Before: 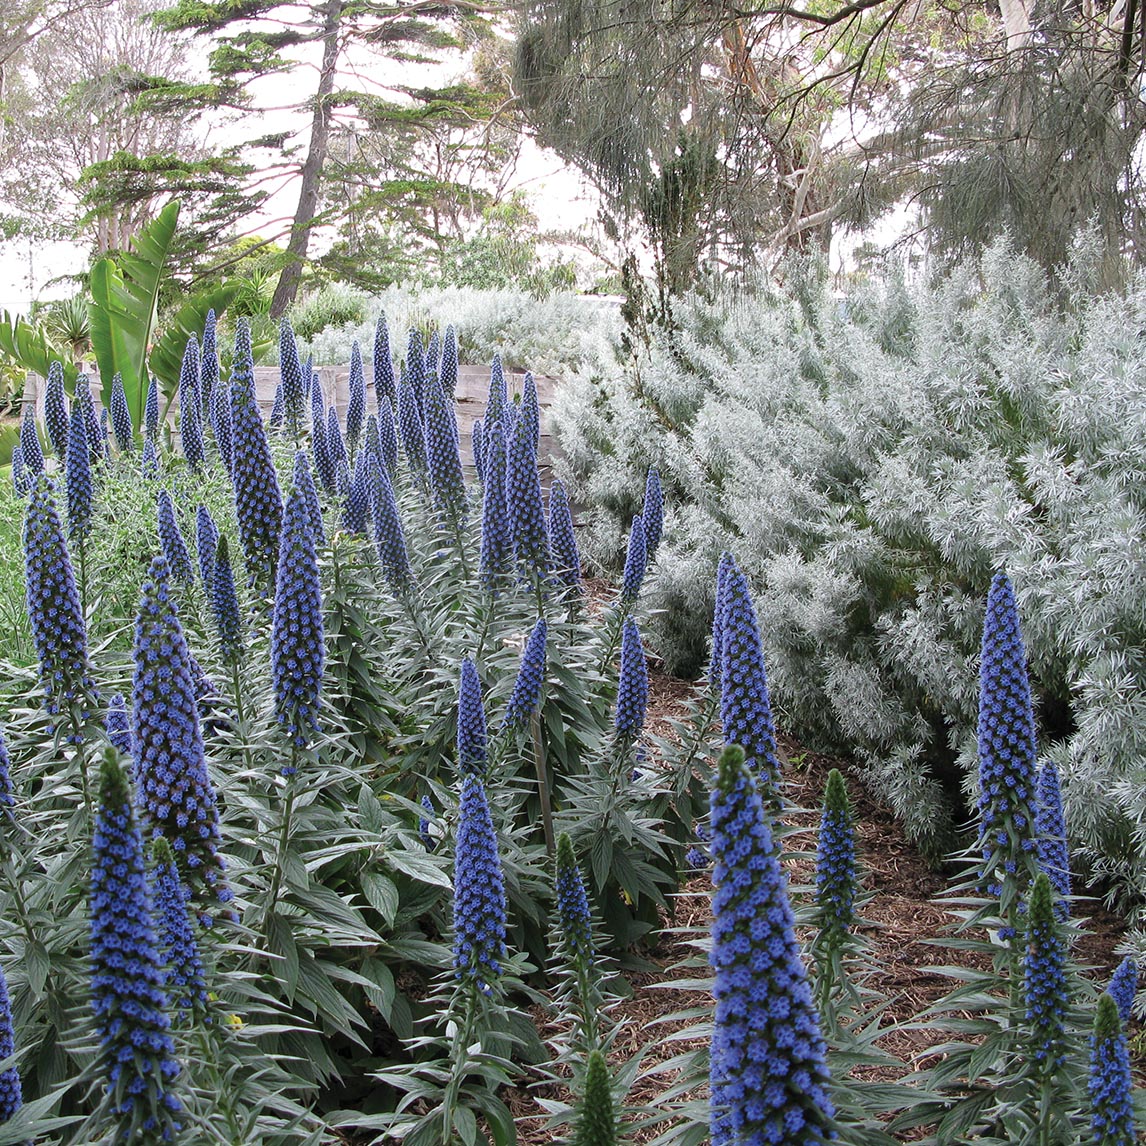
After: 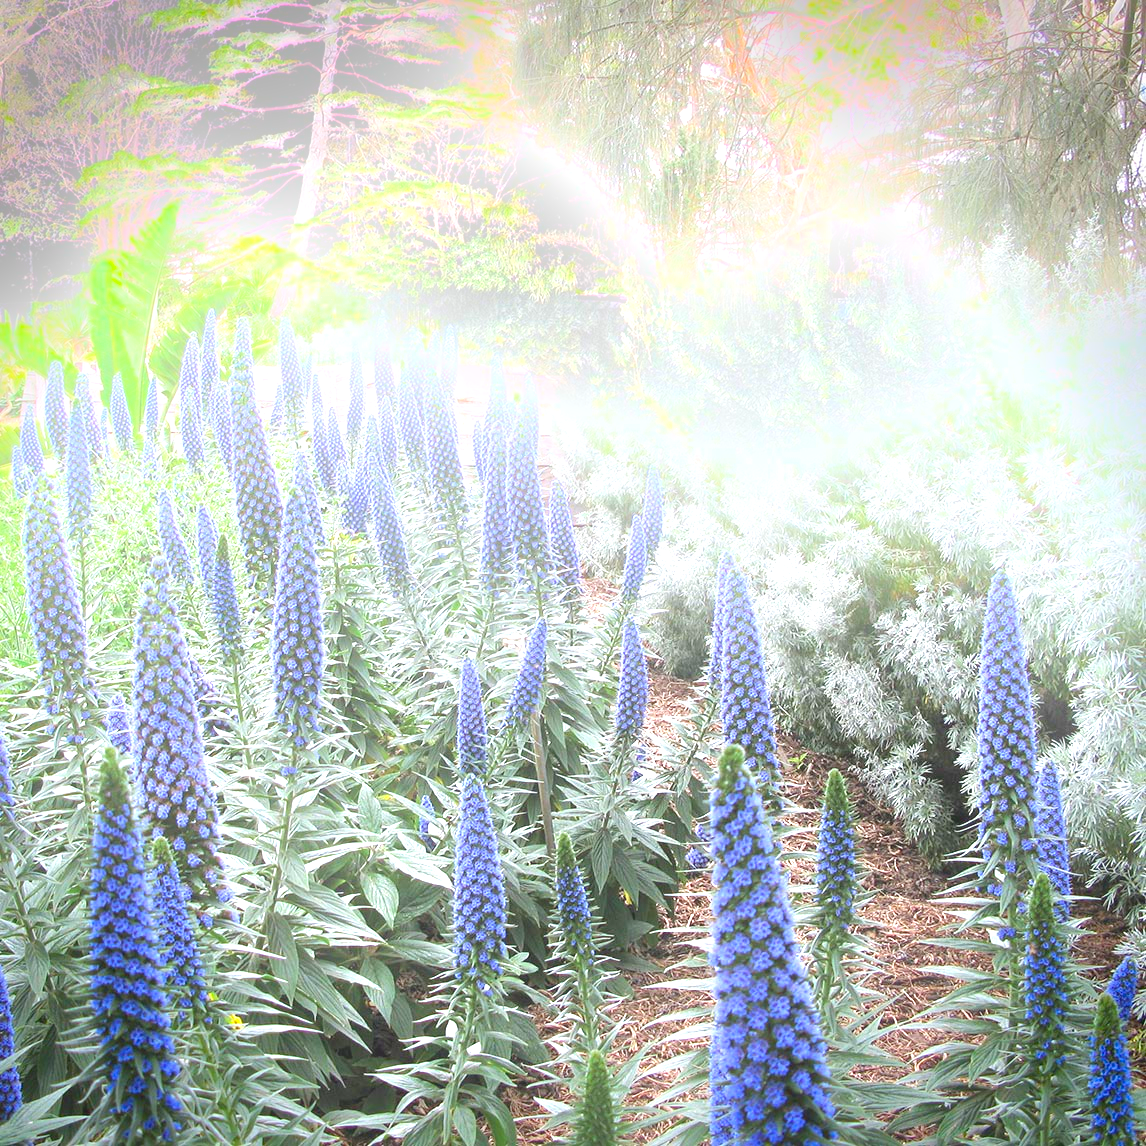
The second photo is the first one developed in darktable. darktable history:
exposure: black level correction 0.001, exposure 1.719 EV, compensate exposure bias true, compensate highlight preservation false
vignetting: fall-off start 88.53%, fall-off radius 44.2%, saturation 0.376, width/height ratio 1.161
bloom: size 16%, threshold 98%, strength 20%
